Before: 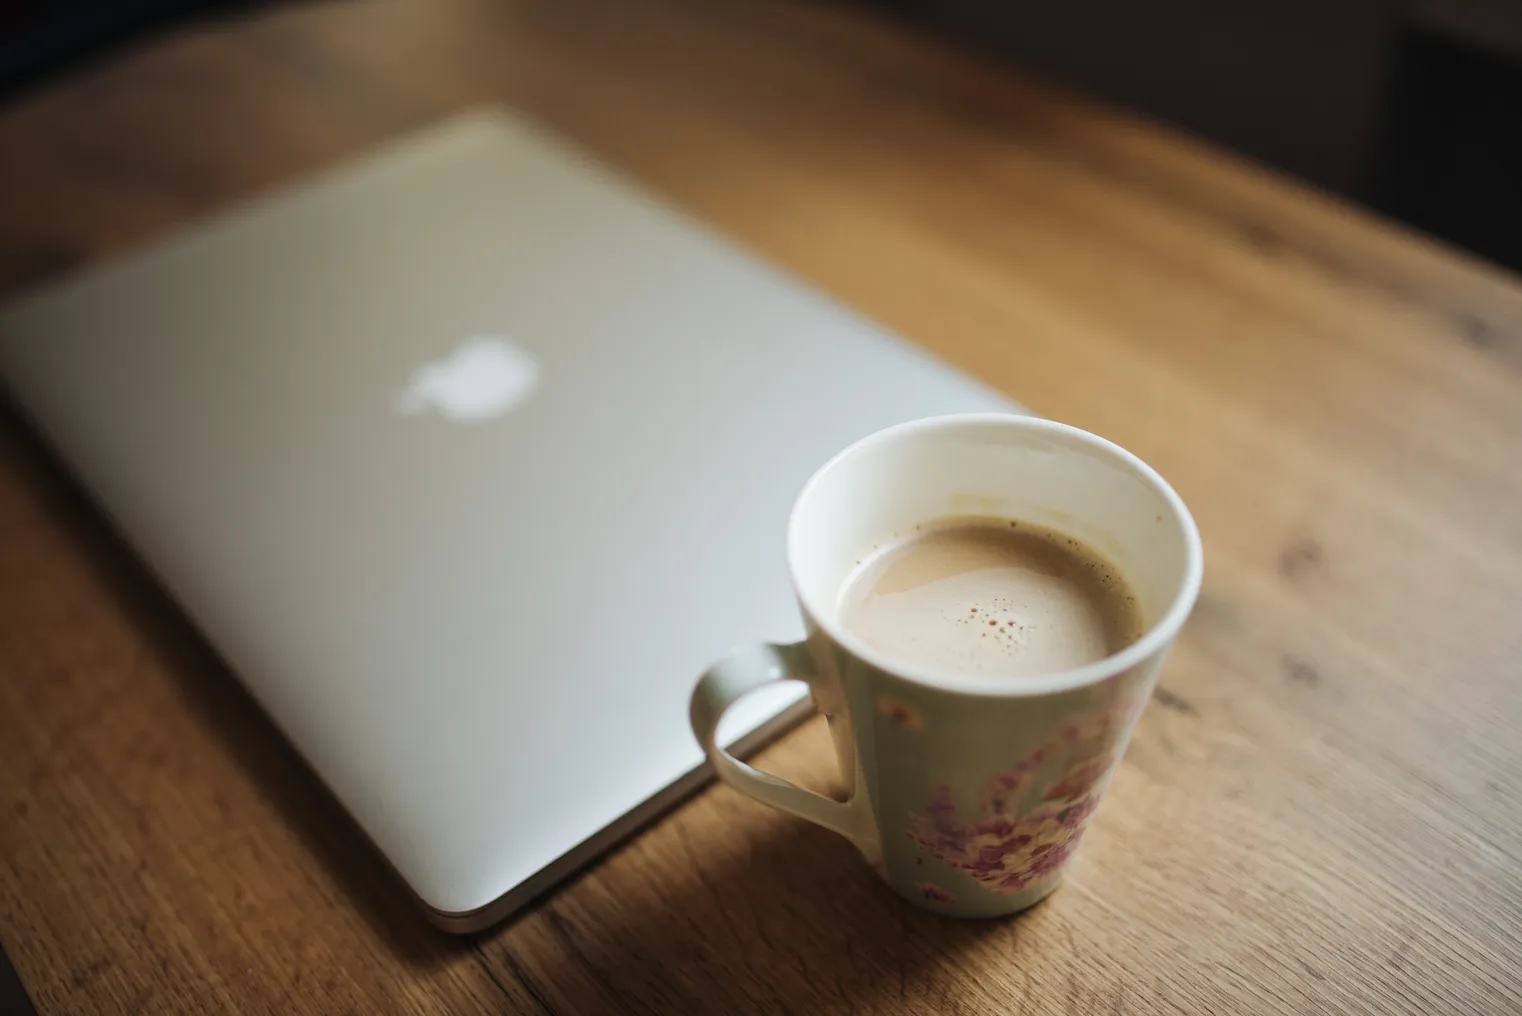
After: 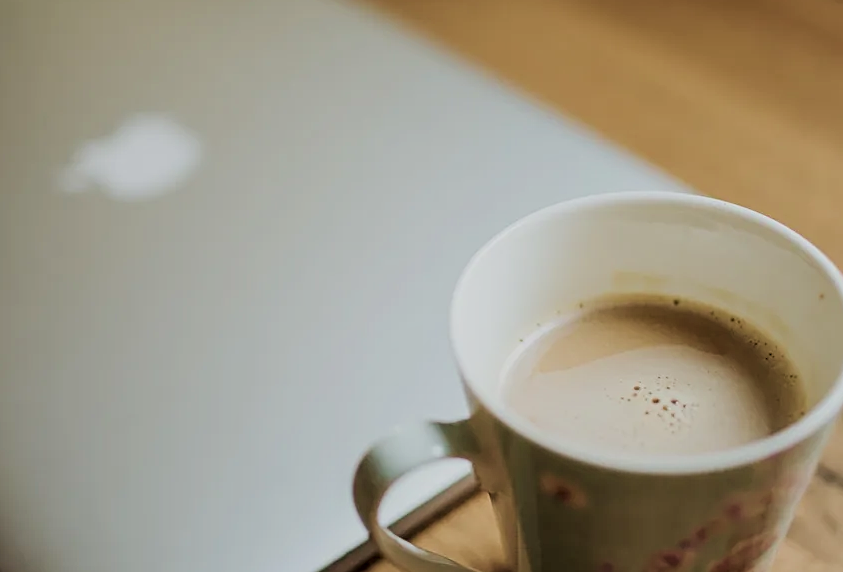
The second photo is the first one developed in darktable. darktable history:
velvia: on, module defaults
crop and rotate: left 22.18%, top 21.895%, right 22.399%, bottom 21.726%
exposure: black level correction 0.001, exposure -0.204 EV, compensate exposure bias true, compensate highlight preservation false
filmic rgb: black relative exposure -7.65 EV, white relative exposure 4.56 EV, hardness 3.61
local contrast: on, module defaults
shadows and highlights: shadows -1.83, highlights 39.47
sharpen: radius 2.487, amount 0.336
